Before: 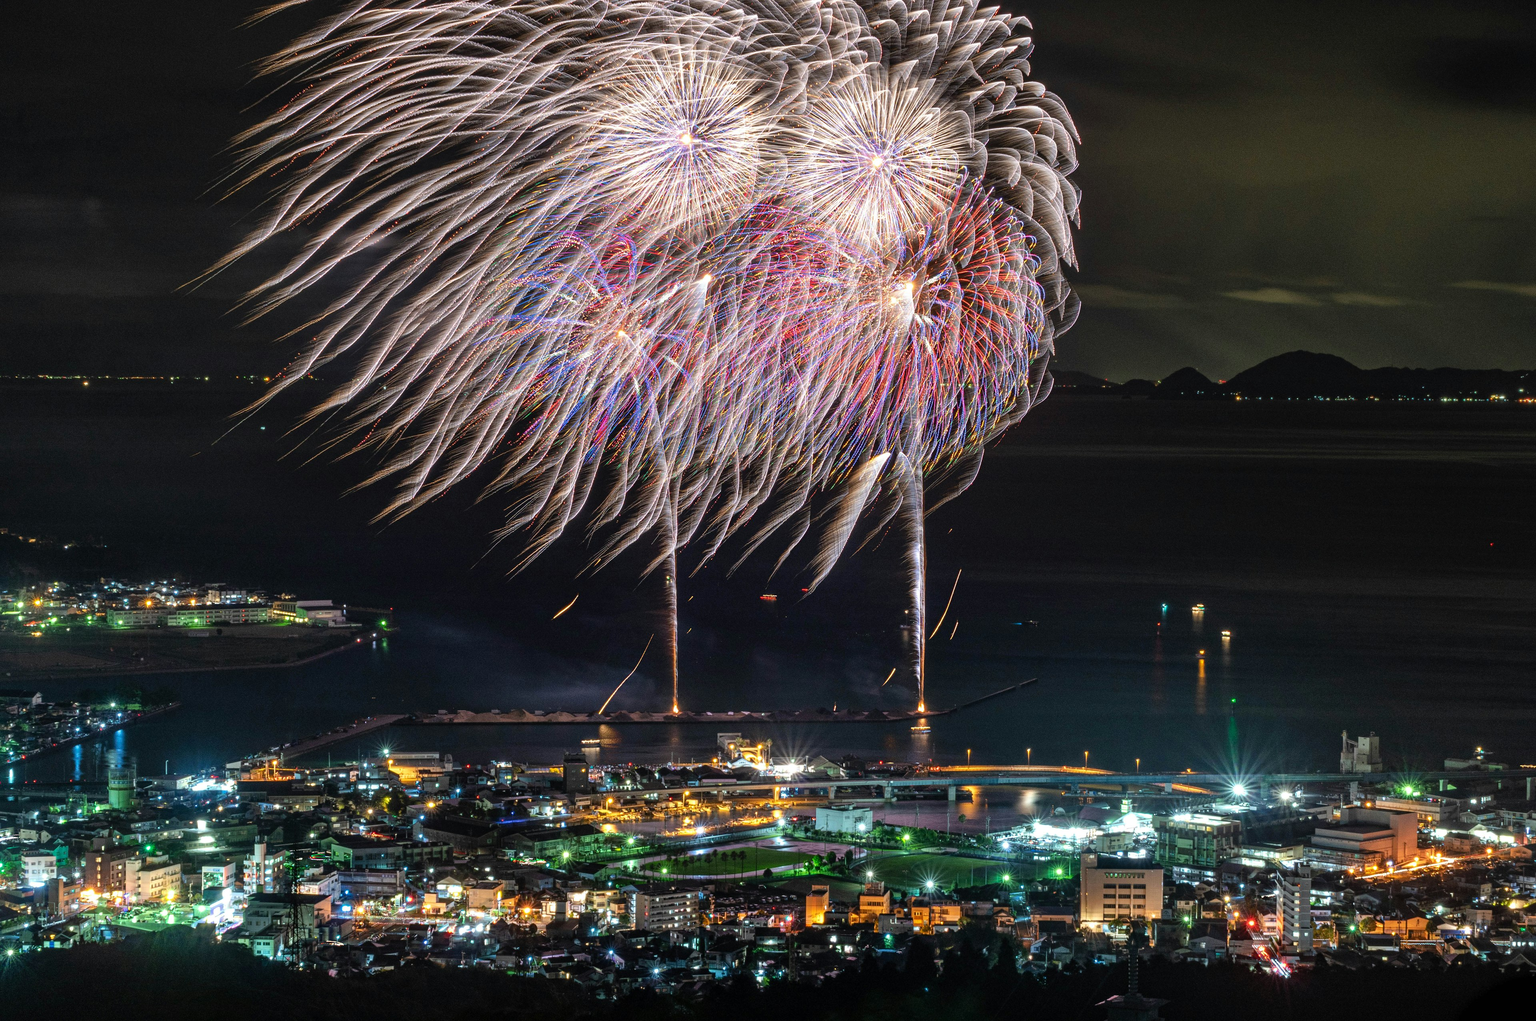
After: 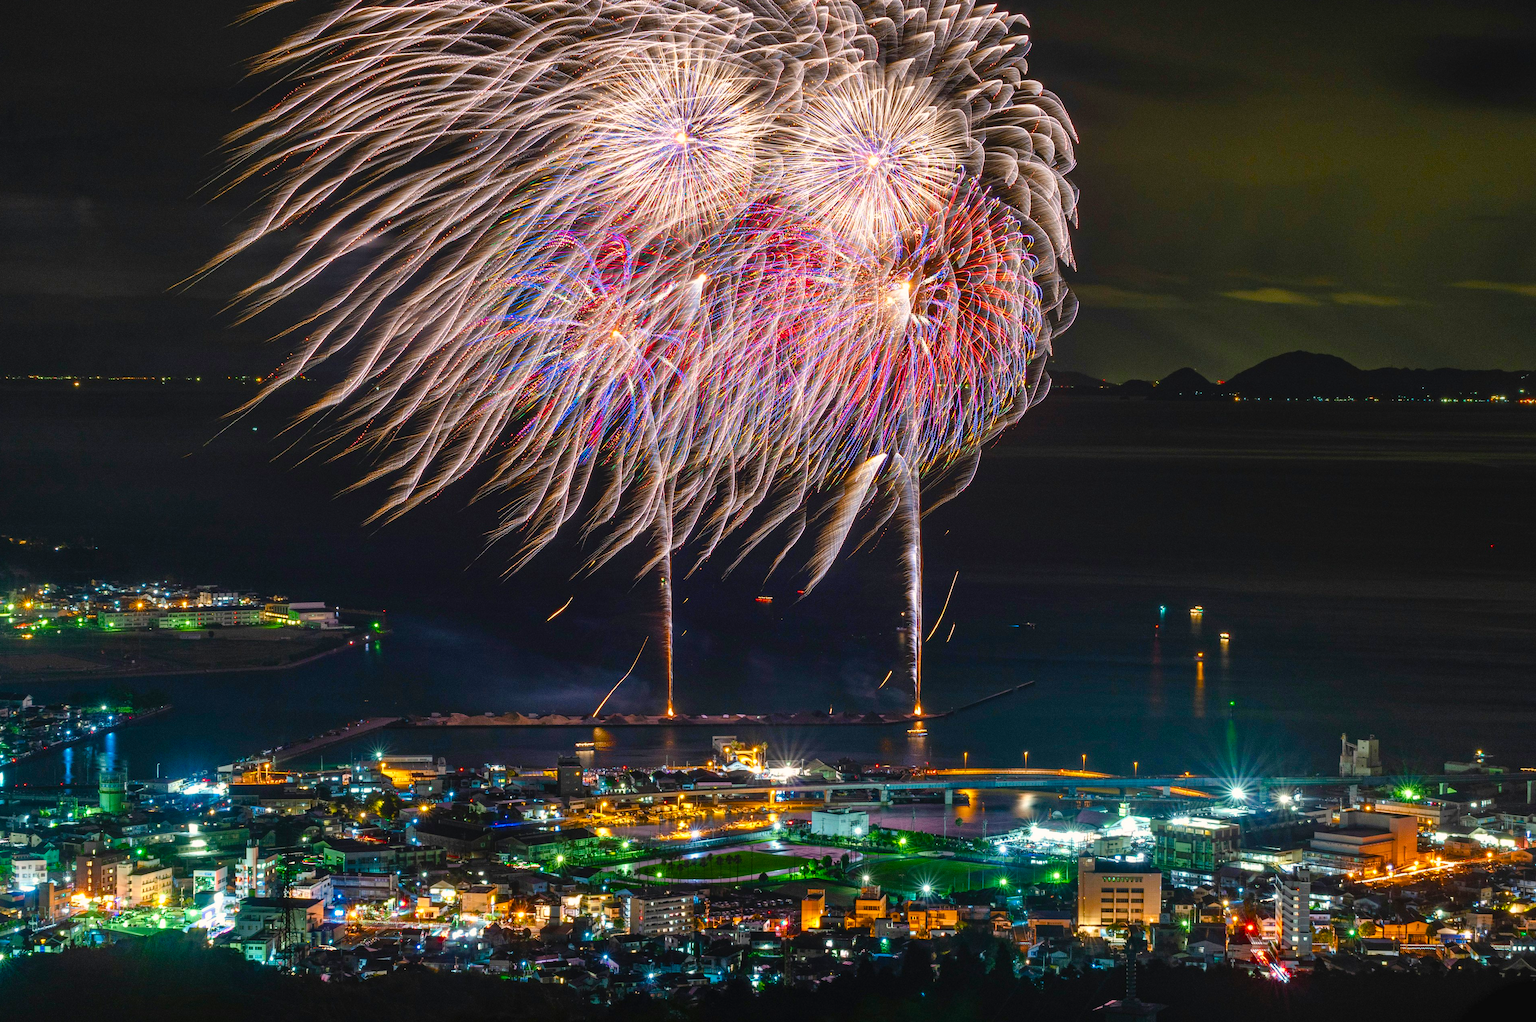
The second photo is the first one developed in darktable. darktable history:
color balance rgb: highlights gain › chroma 1.711%, highlights gain › hue 55.04°, global offset › luminance 0.279%, linear chroma grading › global chroma 15.459%, perceptual saturation grading › global saturation 0.625%, perceptual saturation grading › mid-tones 6.456%, perceptual saturation grading › shadows 71.472%, global vibrance 9.574%
crop and rotate: left 0.653%, top 0.274%, bottom 0.302%
